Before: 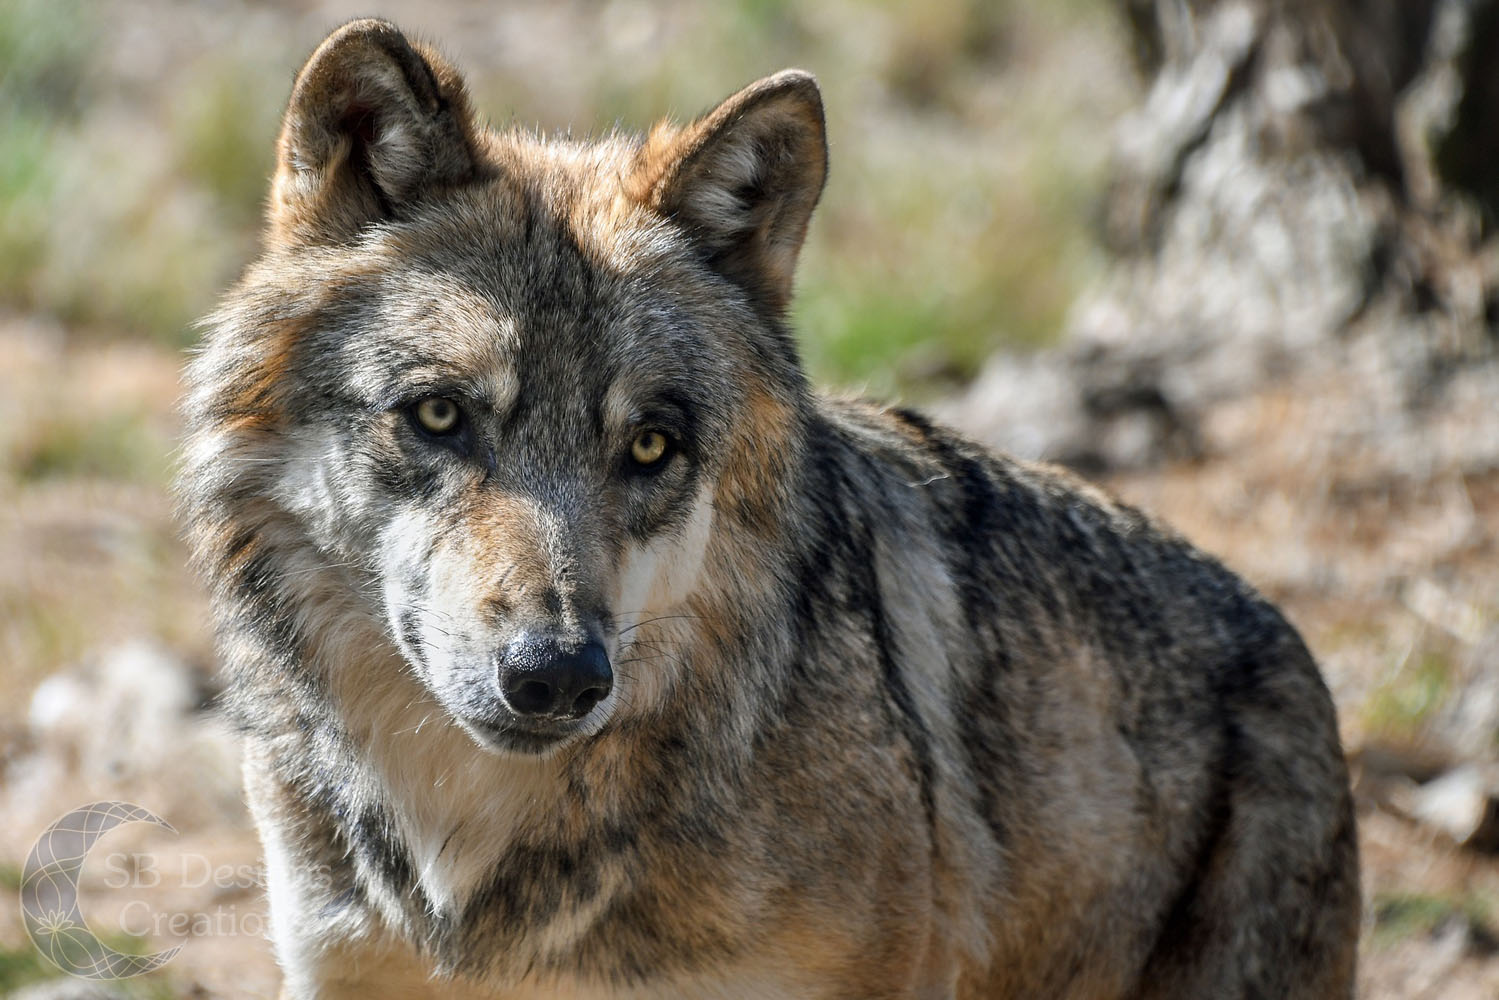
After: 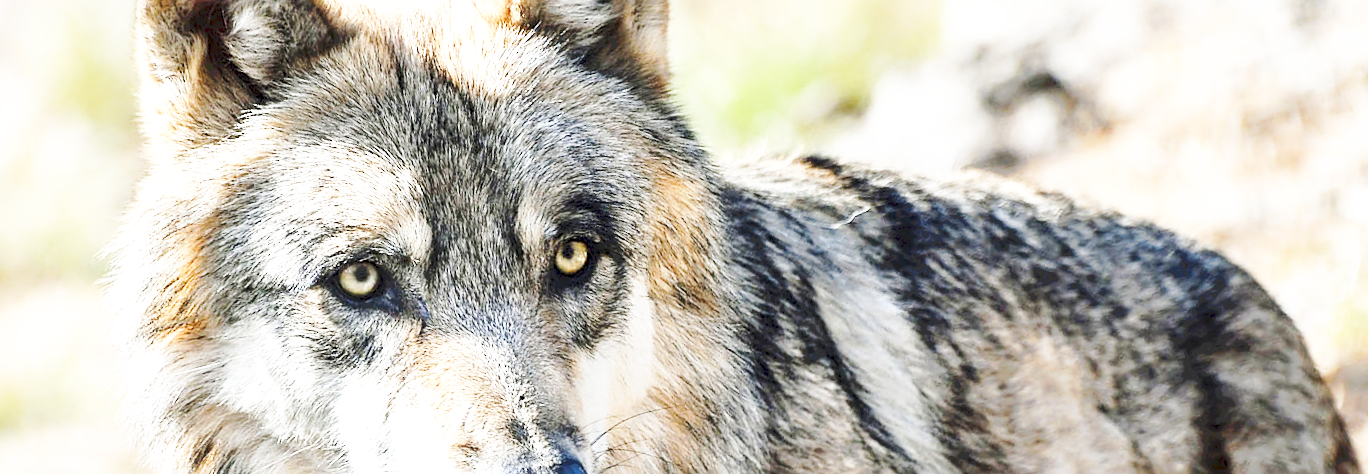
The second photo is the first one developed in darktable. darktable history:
exposure: exposure 0.722 EV, compensate highlight preservation false
crop and rotate: top 8.293%, bottom 20.996%
sharpen: on, module defaults
tone curve: curves: ch0 [(0, 0) (0.003, 0.055) (0.011, 0.111) (0.025, 0.126) (0.044, 0.169) (0.069, 0.215) (0.1, 0.199) (0.136, 0.207) (0.177, 0.259) (0.224, 0.327) (0.277, 0.361) (0.335, 0.431) (0.399, 0.501) (0.468, 0.589) (0.543, 0.683) (0.623, 0.73) (0.709, 0.796) (0.801, 0.863) (0.898, 0.921) (1, 1)], preserve colors none
tone equalizer: on, module defaults
rotate and perspective: rotation -14.8°, crop left 0.1, crop right 0.903, crop top 0.25, crop bottom 0.748
base curve: curves: ch0 [(0, 0) (0.012, 0.01) (0.073, 0.168) (0.31, 0.711) (0.645, 0.957) (1, 1)], preserve colors none
